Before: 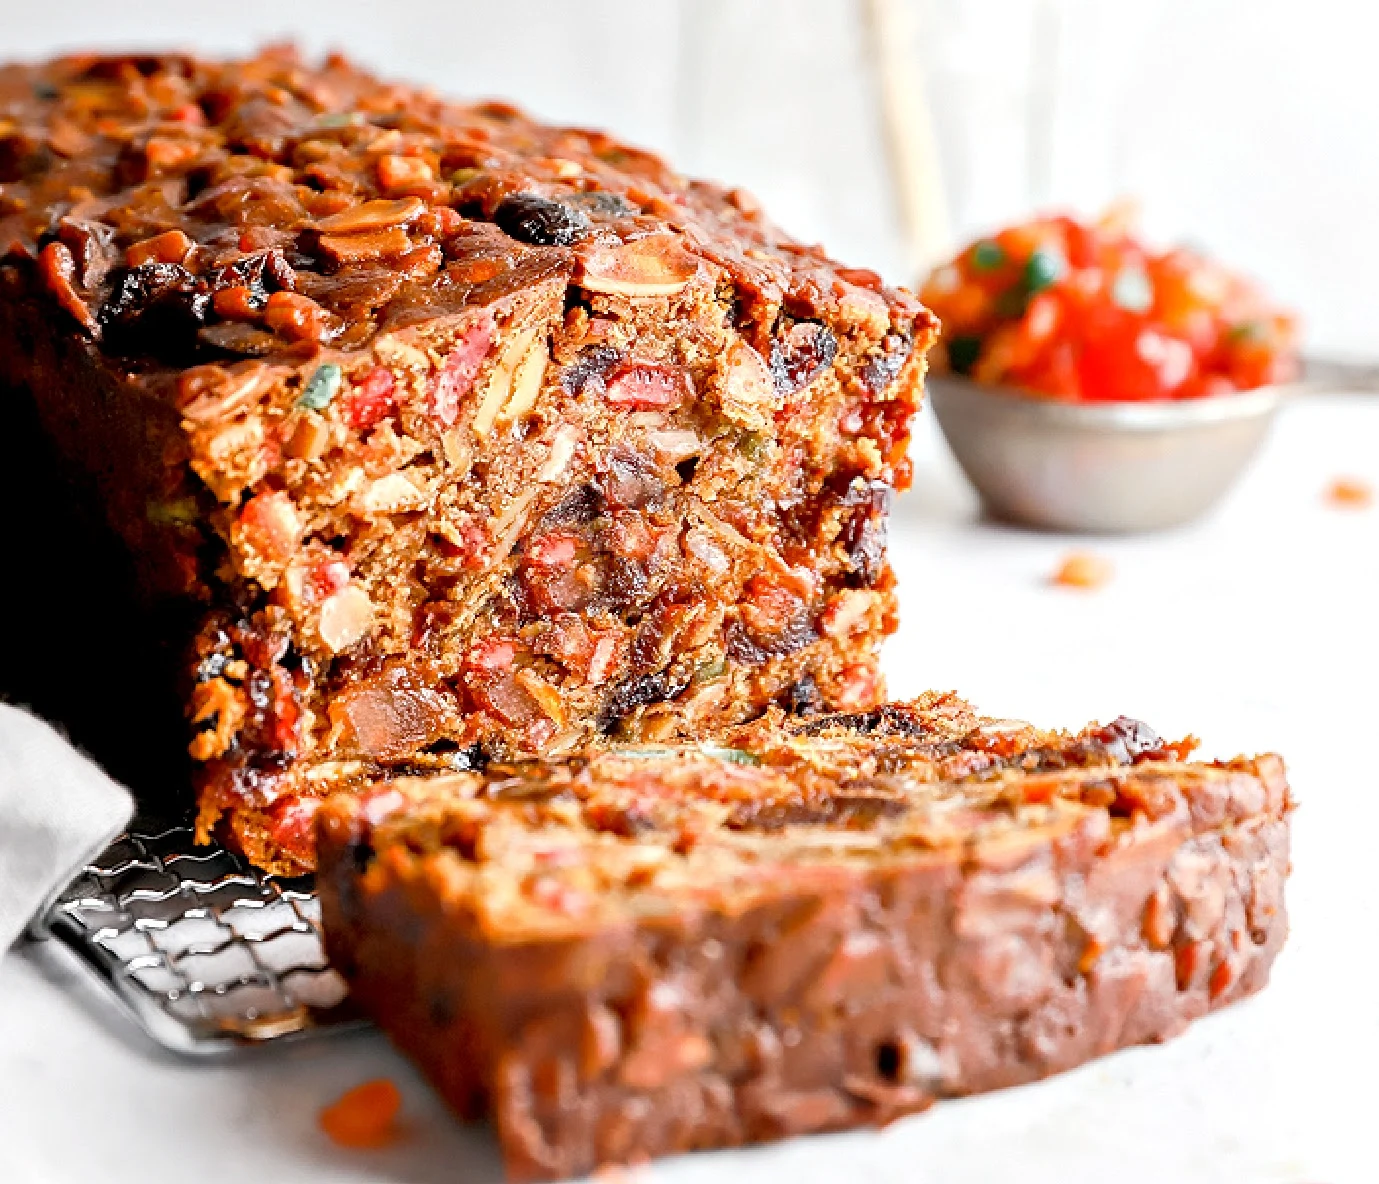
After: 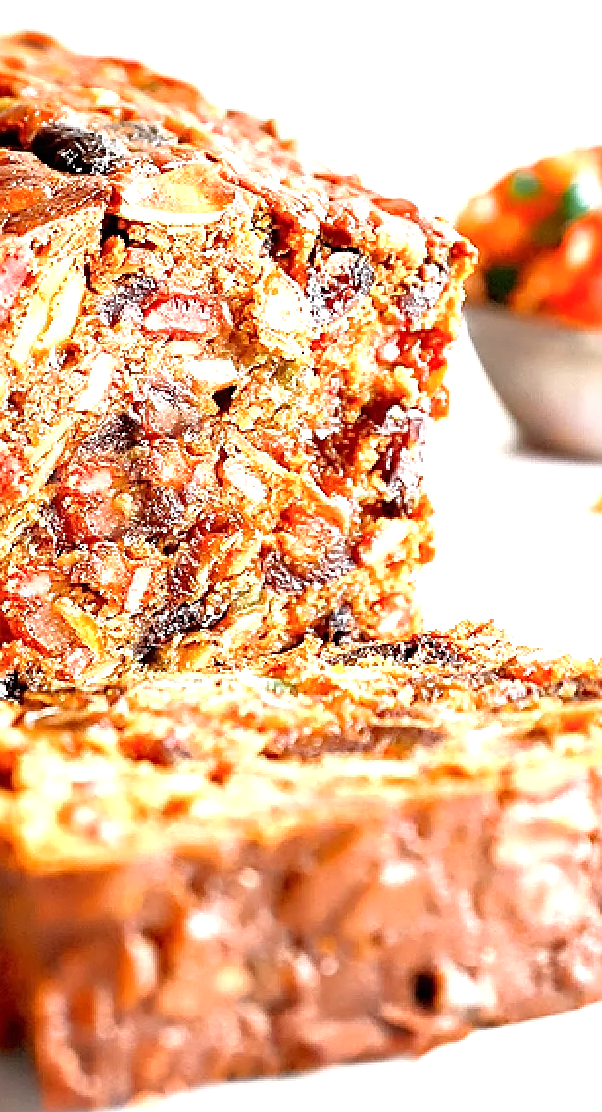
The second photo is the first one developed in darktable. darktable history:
color calibration: x 0.342, y 0.355, temperature 5151.9 K
crop: left 33.577%, top 6.018%, right 22.716%
sharpen: on, module defaults
exposure: exposure 0.939 EV, compensate highlight preservation false
